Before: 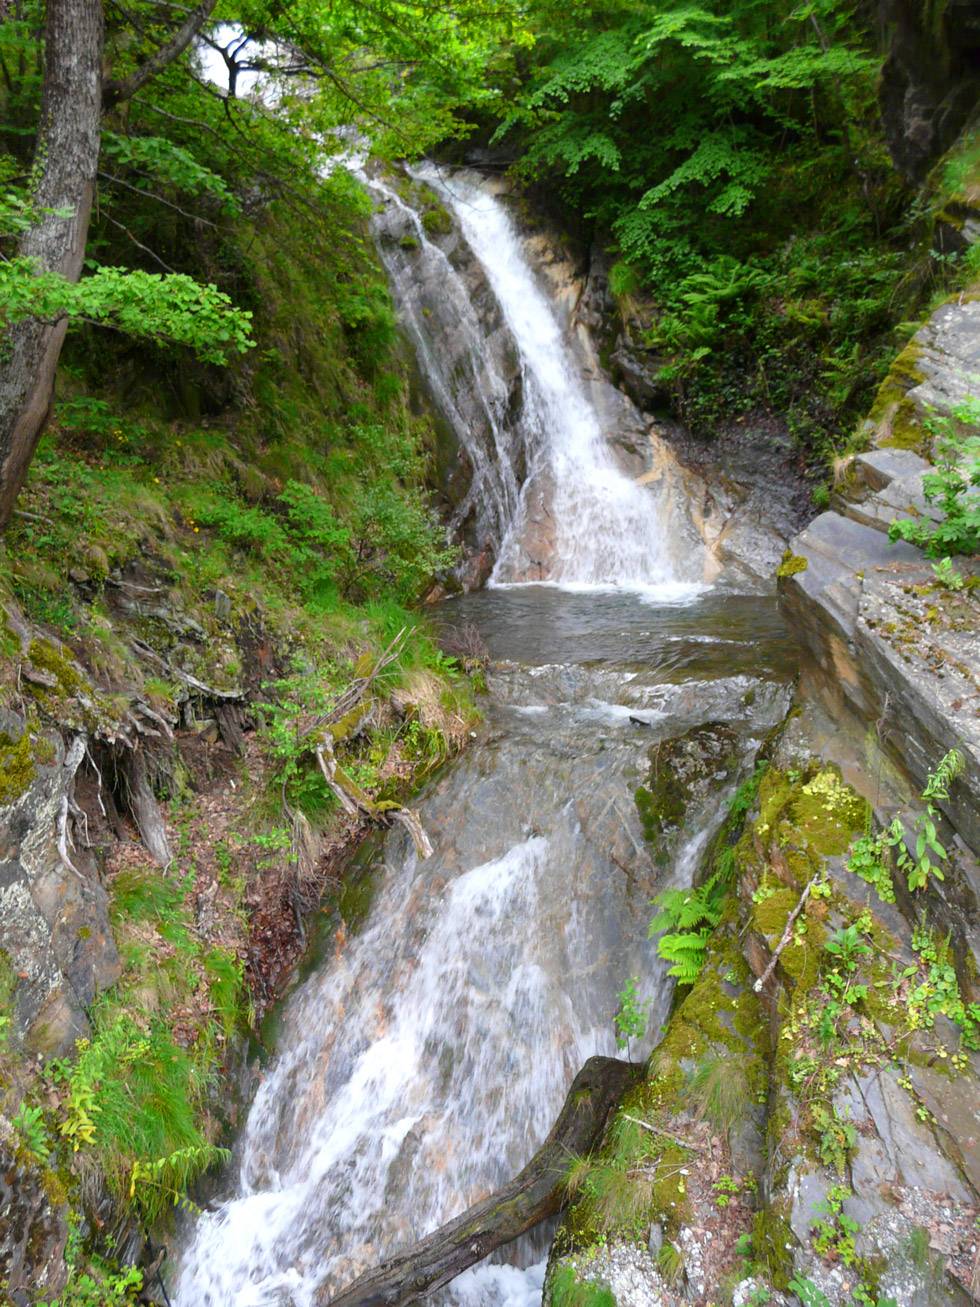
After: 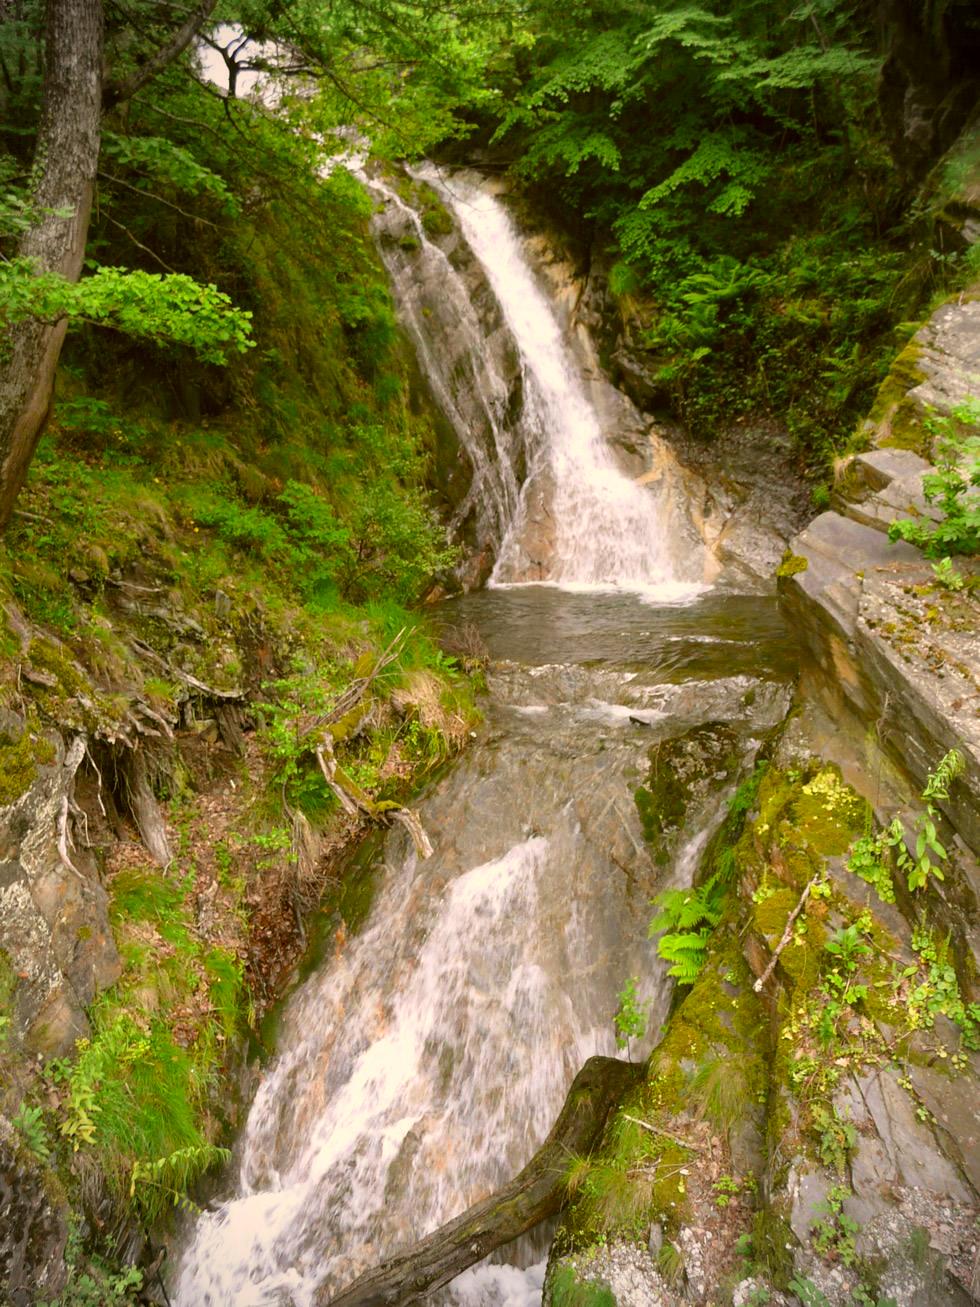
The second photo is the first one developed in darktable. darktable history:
vignetting: on, module defaults
color correction: highlights a* 8.98, highlights b* 15.09, shadows a* -0.49, shadows b* 26.52
